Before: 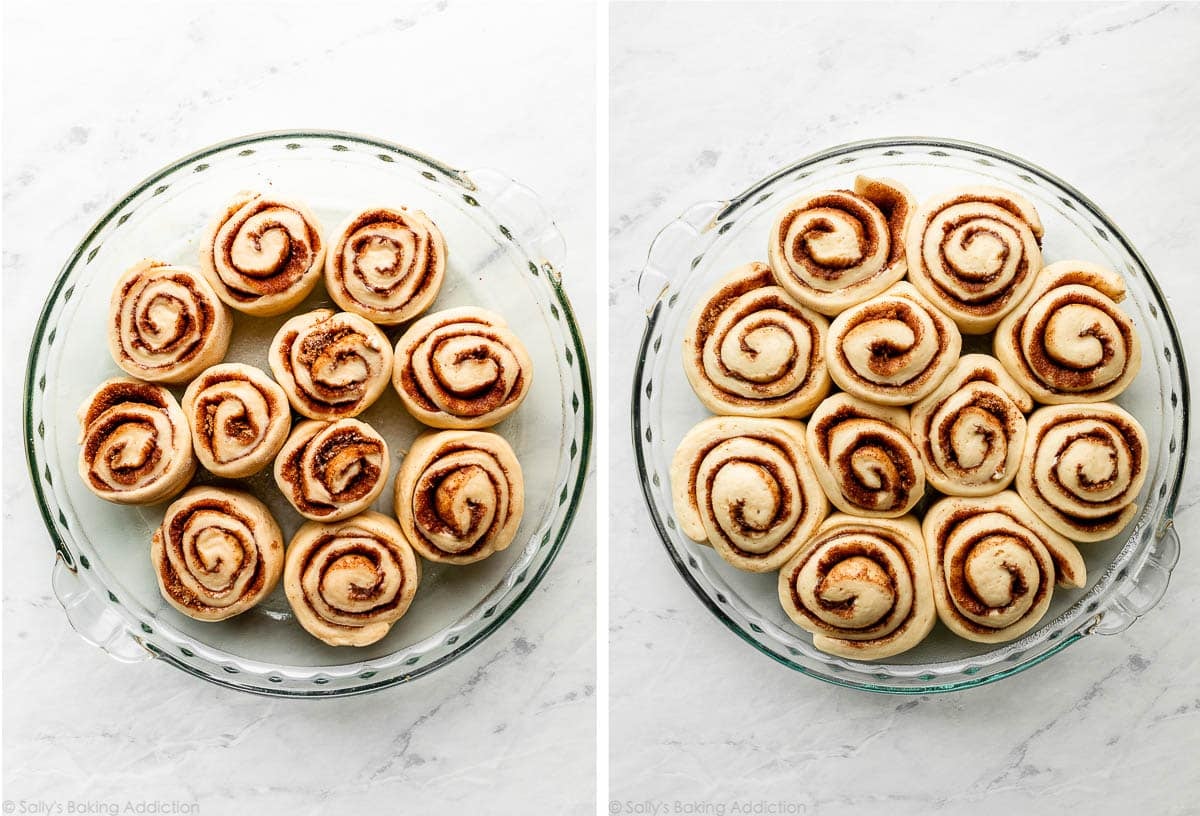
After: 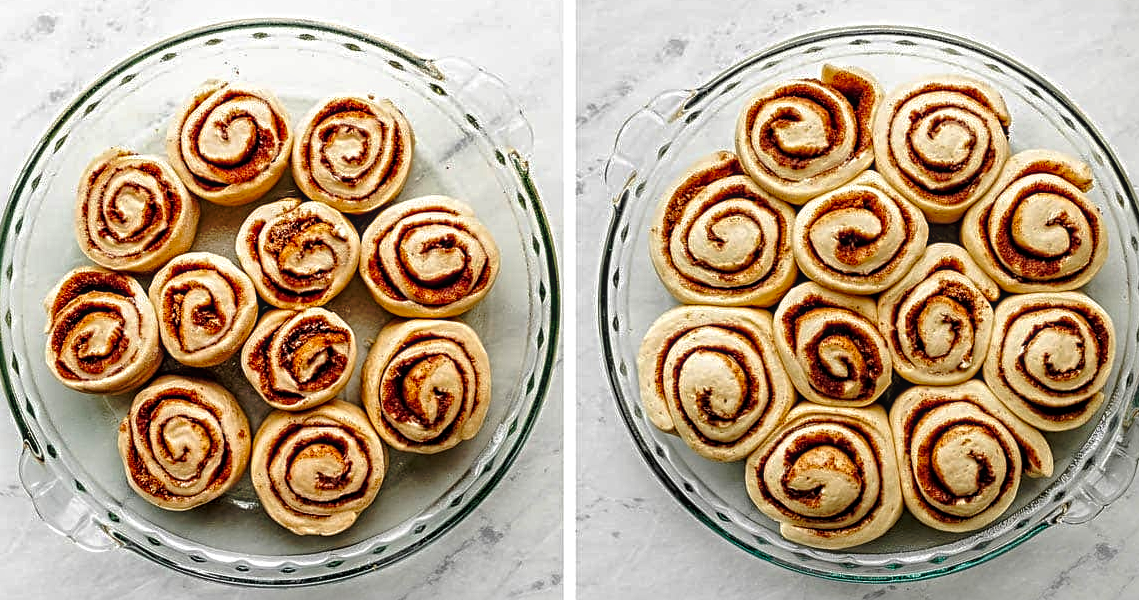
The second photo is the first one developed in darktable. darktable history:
shadows and highlights: on, module defaults
crop and rotate: left 2.81%, top 13.661%, right 2.239%, bottom 12.807%
sharpen: radius 3.956
local contrast: on, module defaults
base curve: curves: ch0 [(0, 0) (0.073, 0.04) (0.157, 0.139) (0.492, 0.492) (0.758, 0.758) (1, 1)], preserve colors none
